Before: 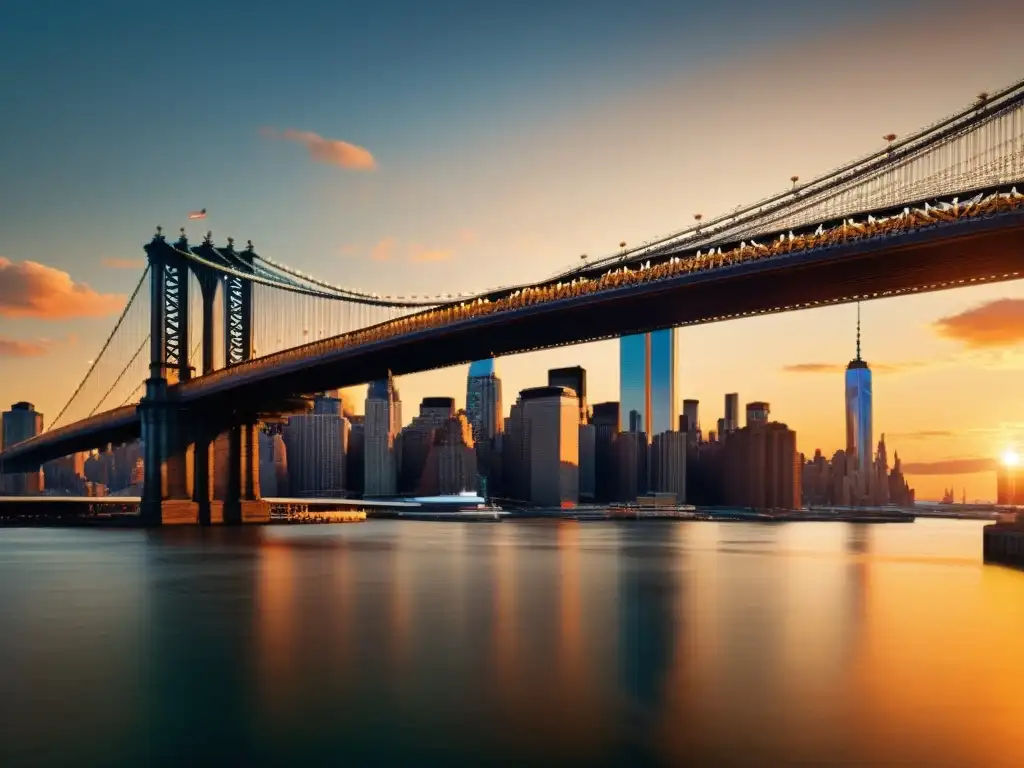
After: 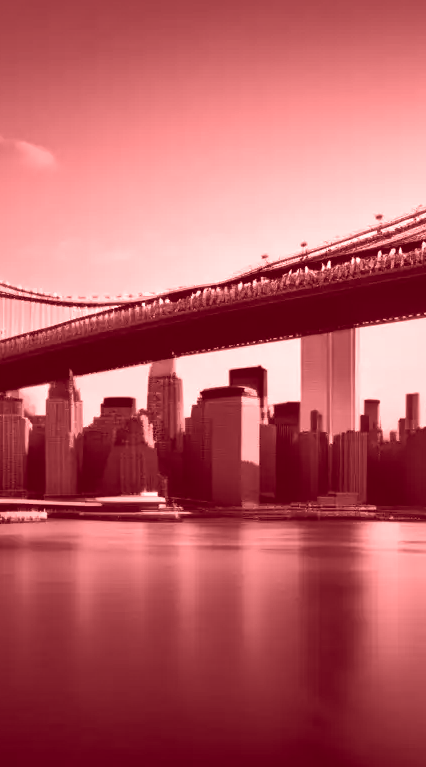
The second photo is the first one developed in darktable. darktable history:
tone curve: curves: ch0 [(0, 0) (0.003, 0.002) (0.011, 0.009) (0.025, 0.02) (0.044, 0.035) (0.069, 0.055) (0.1, 0.08) (0.136, 0.109) (0.177, 0.142) (0.224, 0.179) (0.277, 0.222) (0.335, 0.268) (0.399, 0.329) (0.468, 0.409) (0.543, 0.495) (0.623, 0.579) (0.709, 0.669) (0.801, 0.767) (0.898, 0.885) (1, 1)], preserve colors none
colorize: saturation 60%, source mix 100%
crop: left 31.229%, right 27.105%
